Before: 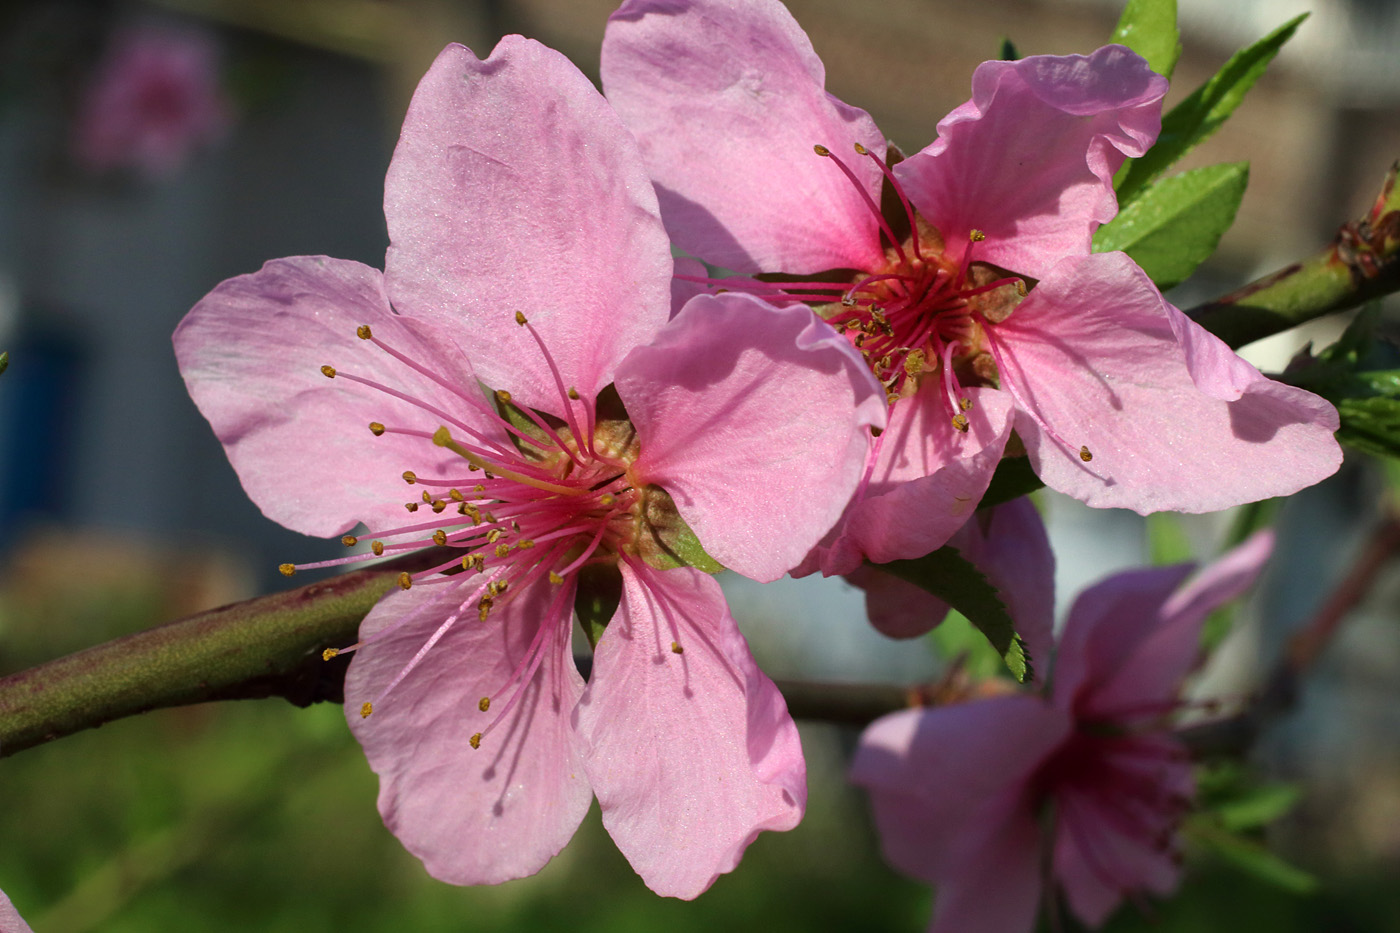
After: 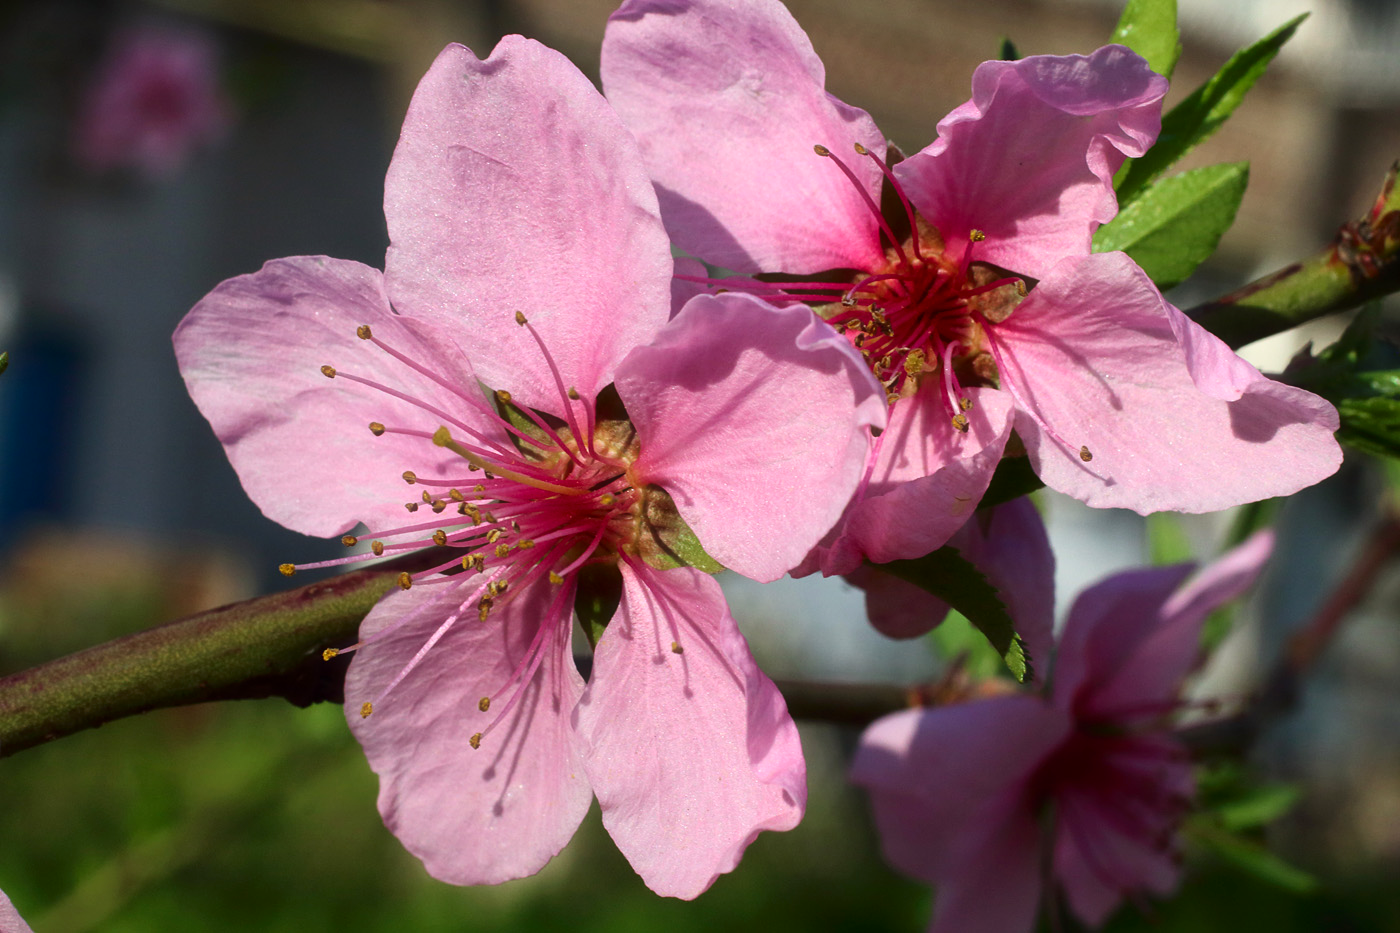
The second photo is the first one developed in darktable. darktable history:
bloom: size 15%, threshold 97%, strength 7%
contrast brightness saturation: contrast 0.15, brightness -0.01, saturation 0.1
haze removal: strength -0.09, distance 0.358, compatibility mode true, adaptive false
white balance: emerald 1
